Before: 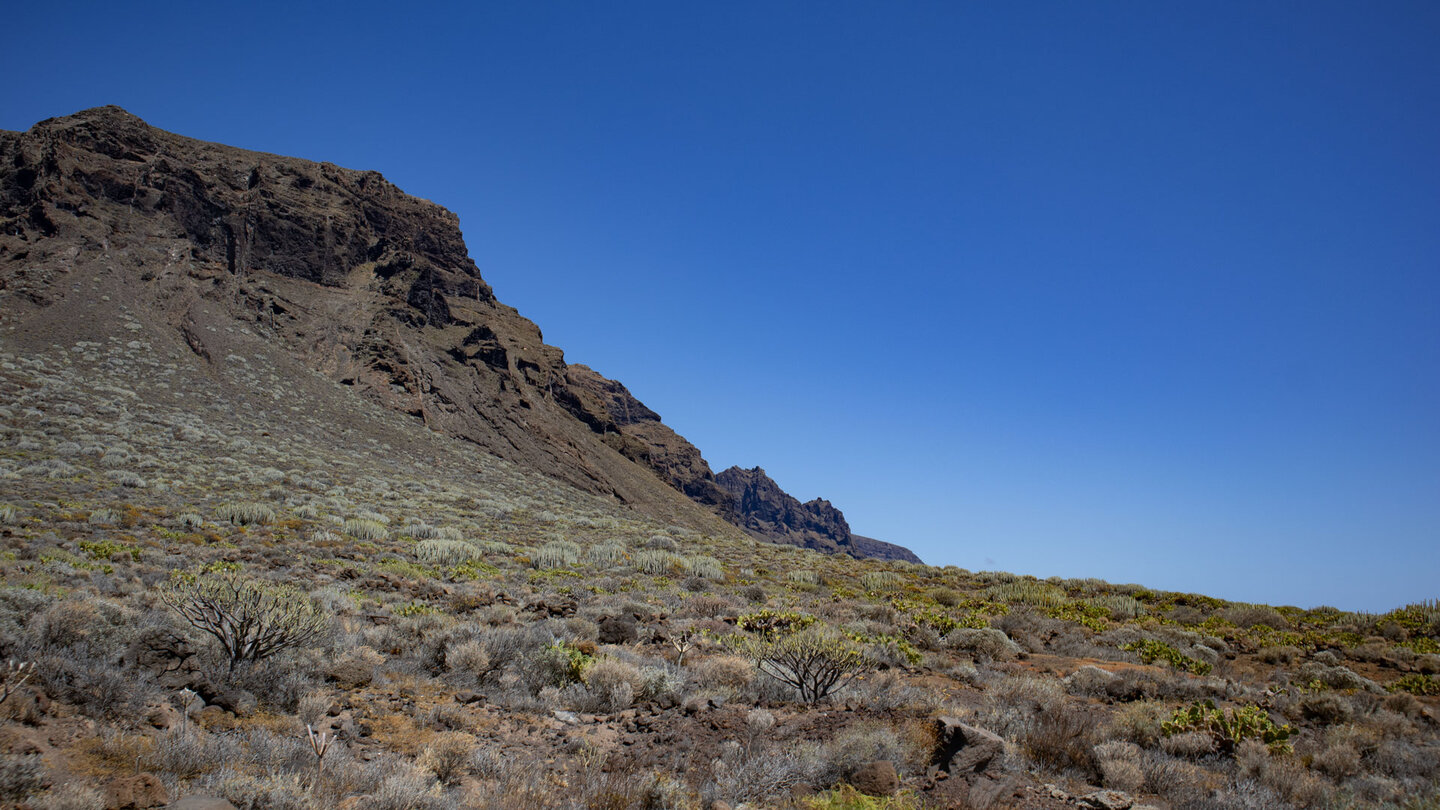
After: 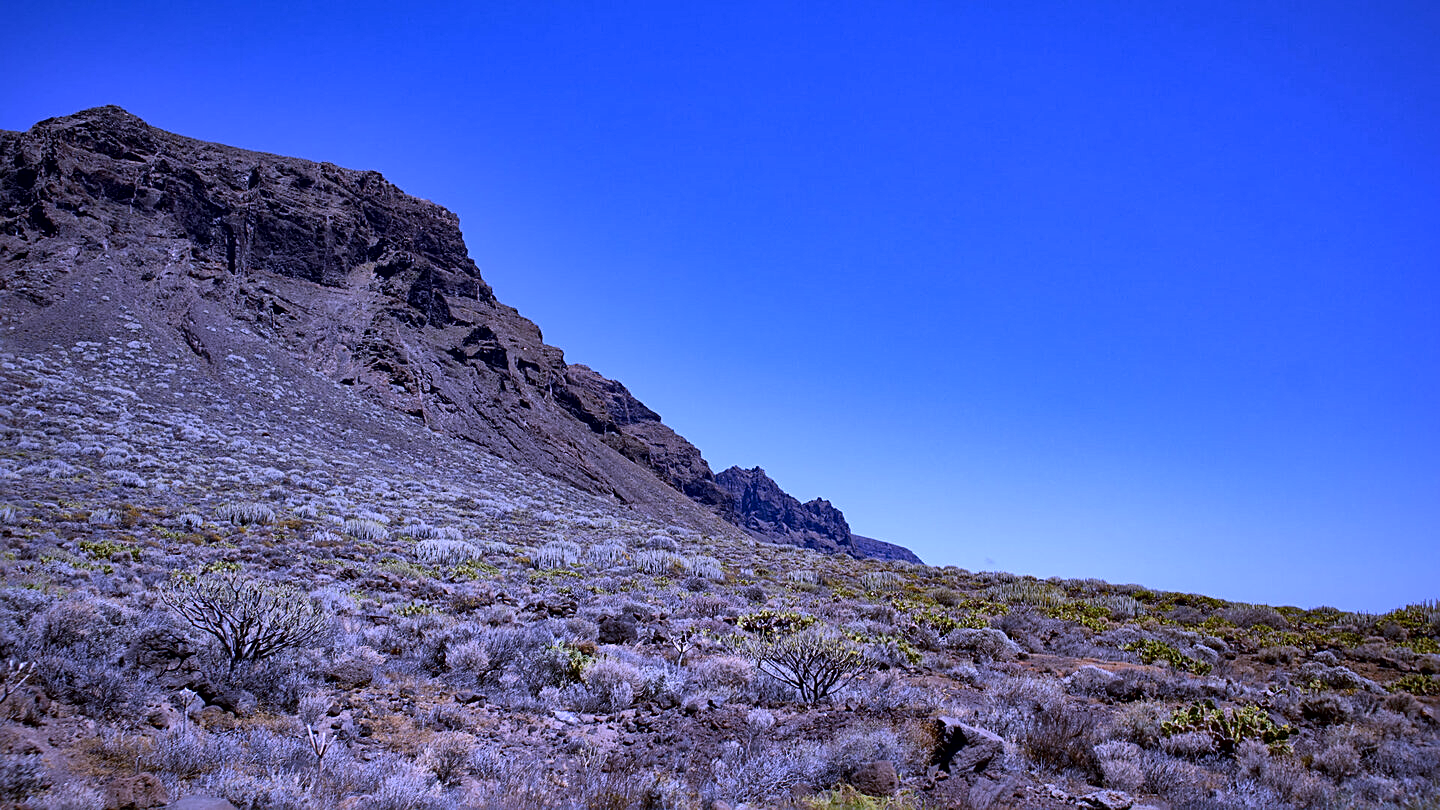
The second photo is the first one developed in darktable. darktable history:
sharpen: on, module defaults
local contrast: mode bilateral grid, contrast 20, coarseness 50, detail 159%, midtone range 0.2
white balance: red 0.98, blue 1.61
